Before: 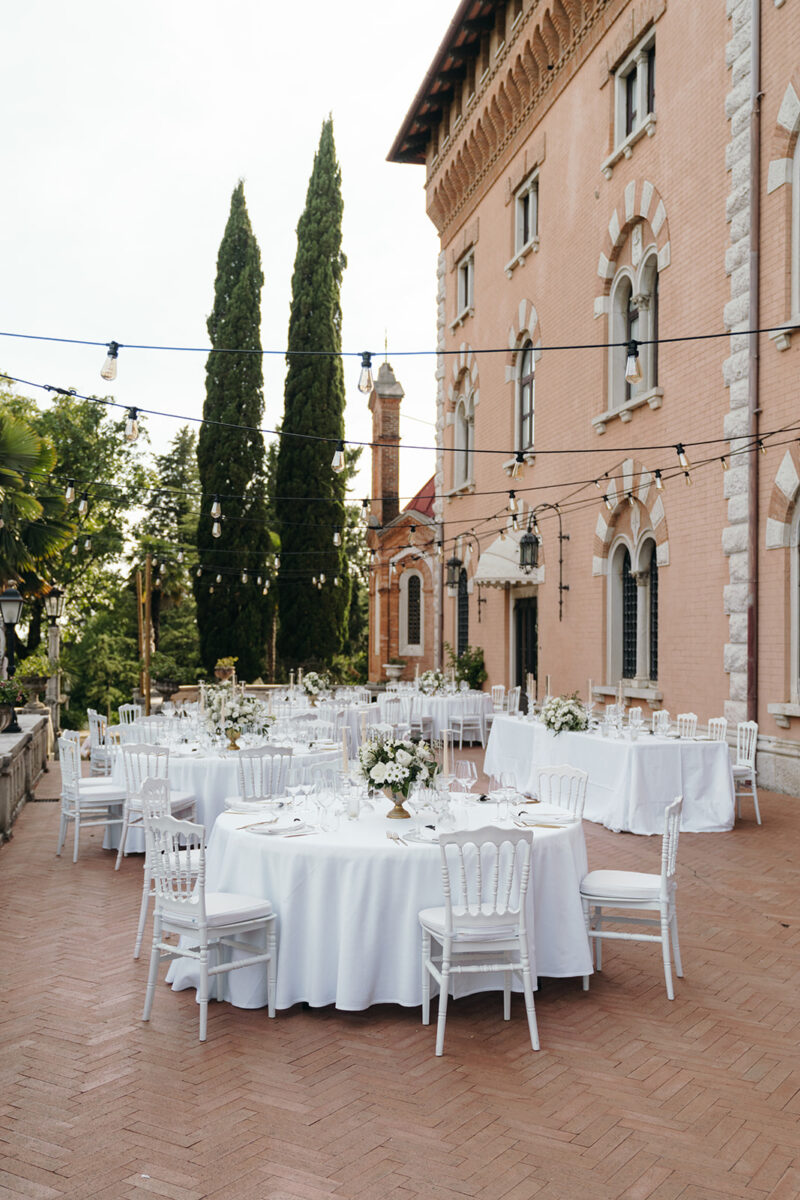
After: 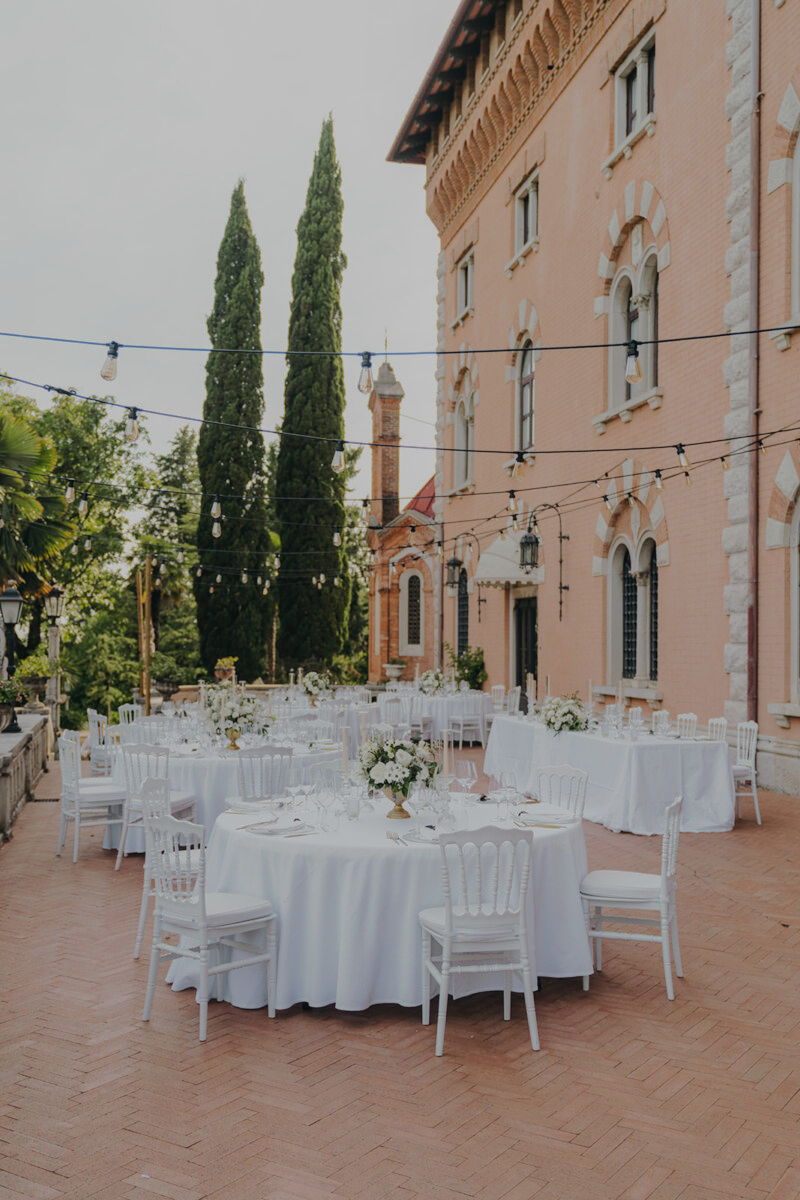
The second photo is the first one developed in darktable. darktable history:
exposure: exposure 0.129 EV, compensate highlight preservation false
tone equalizer: -8 EV -0.03 EV, -7 EV 0.012 EV, -6 EV -0.007 EV, -5 EV 0.006 EV, -4 EV -0.039 EV, -3 EV -0.235 EV, -2 EV -0.644 EV, -1 EV -0.987 EV, +0 EV -0.997 EV, edges refinement/feathering 500, mask exposure compensation -1.57 EV, preserve details no
local contrast: detail 109%
